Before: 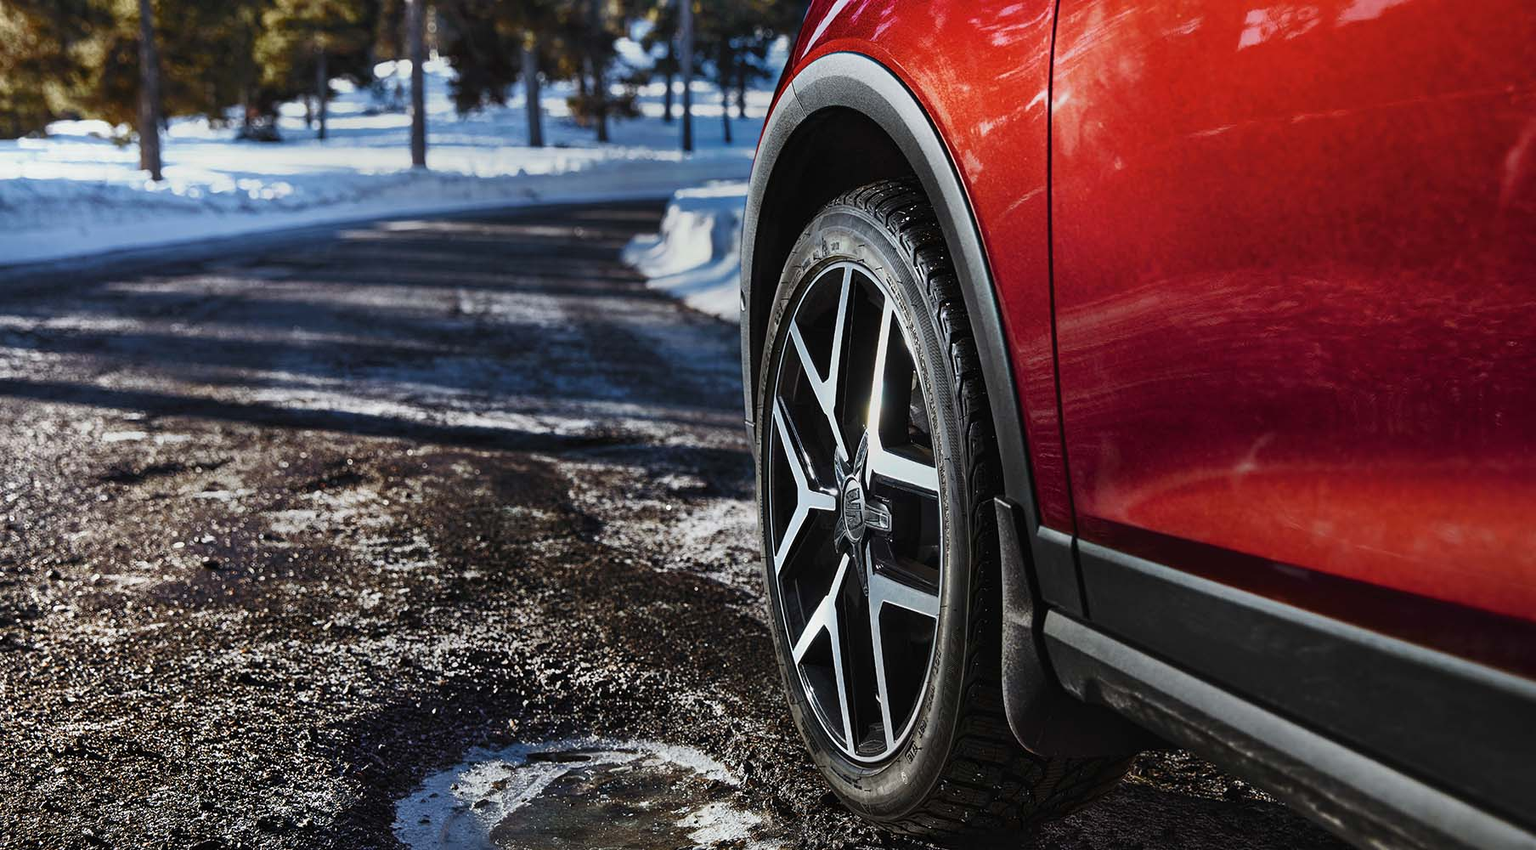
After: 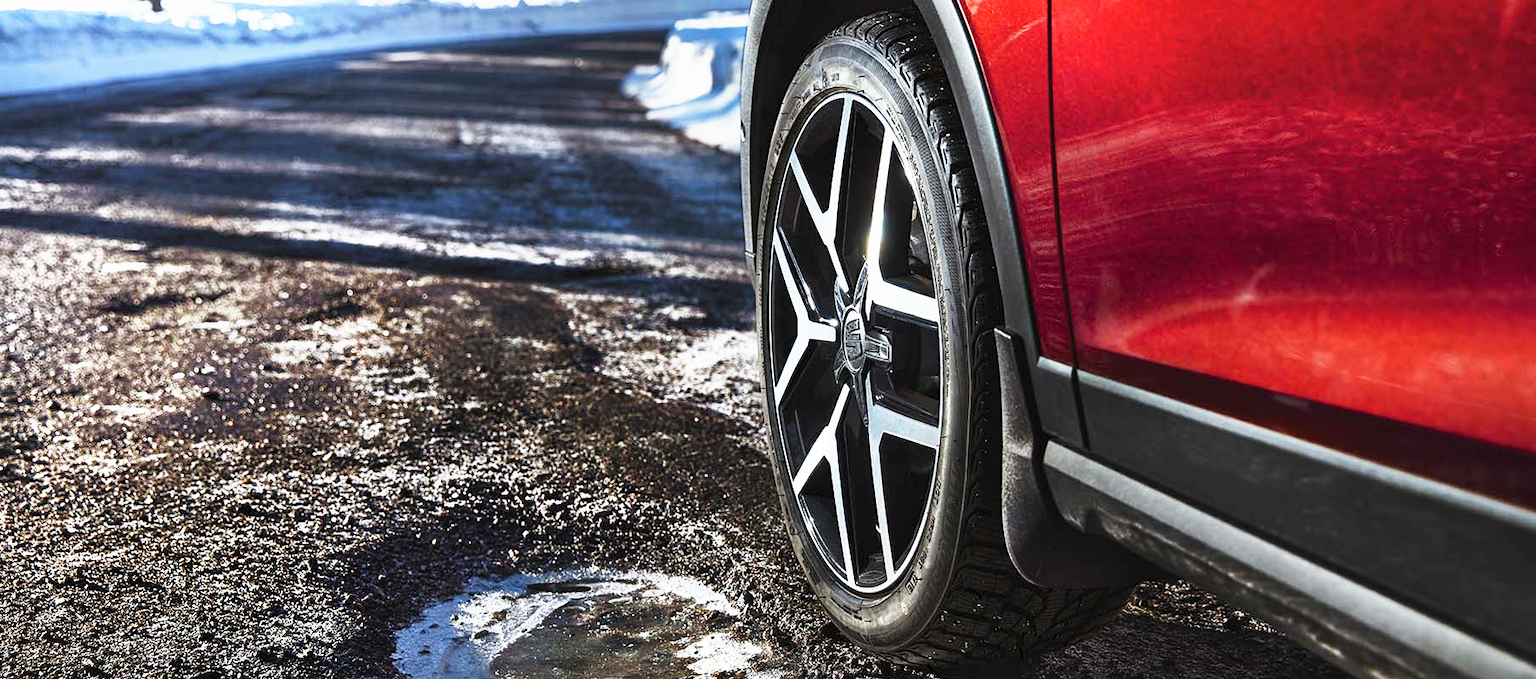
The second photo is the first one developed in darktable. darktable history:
crop and rotate: top 19.998%
base curve: curves: ch0 [(0, 0) (0.495, 0.917) (1, 1)], preserve colors none
